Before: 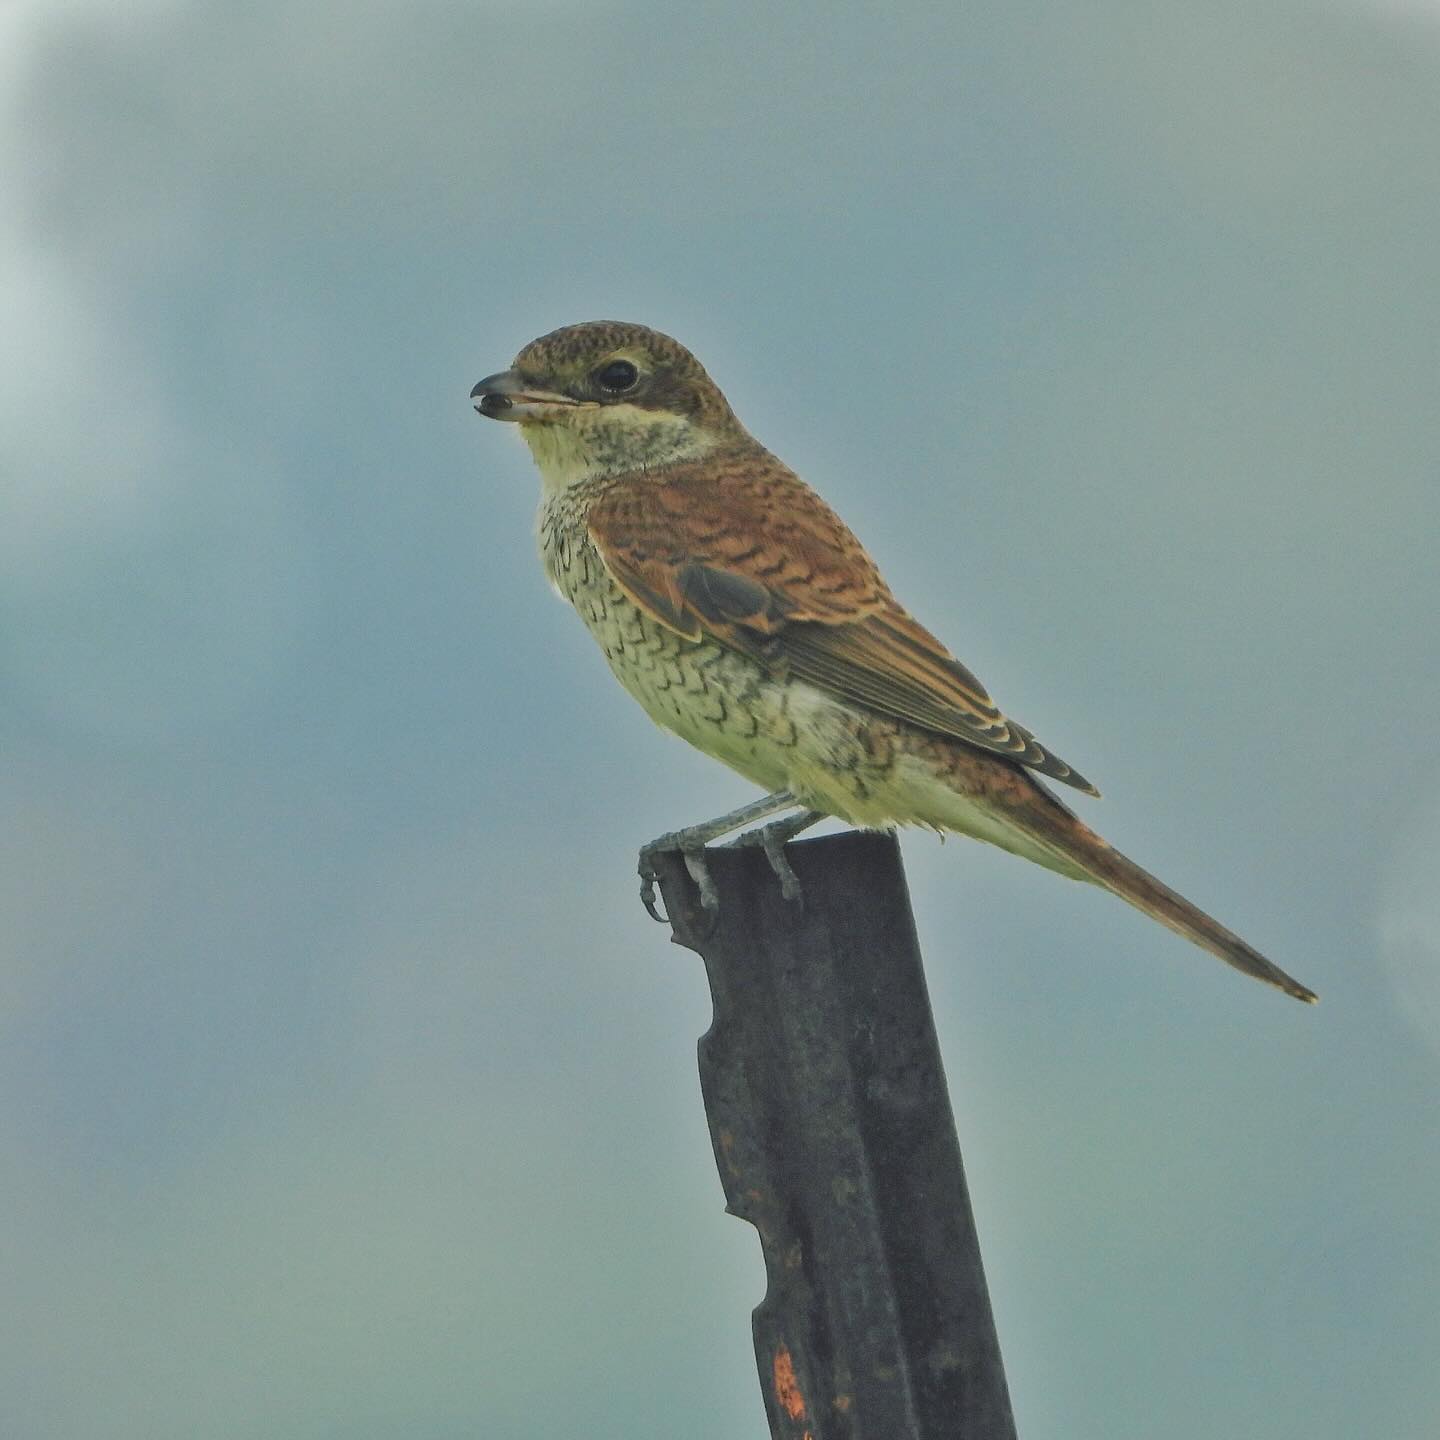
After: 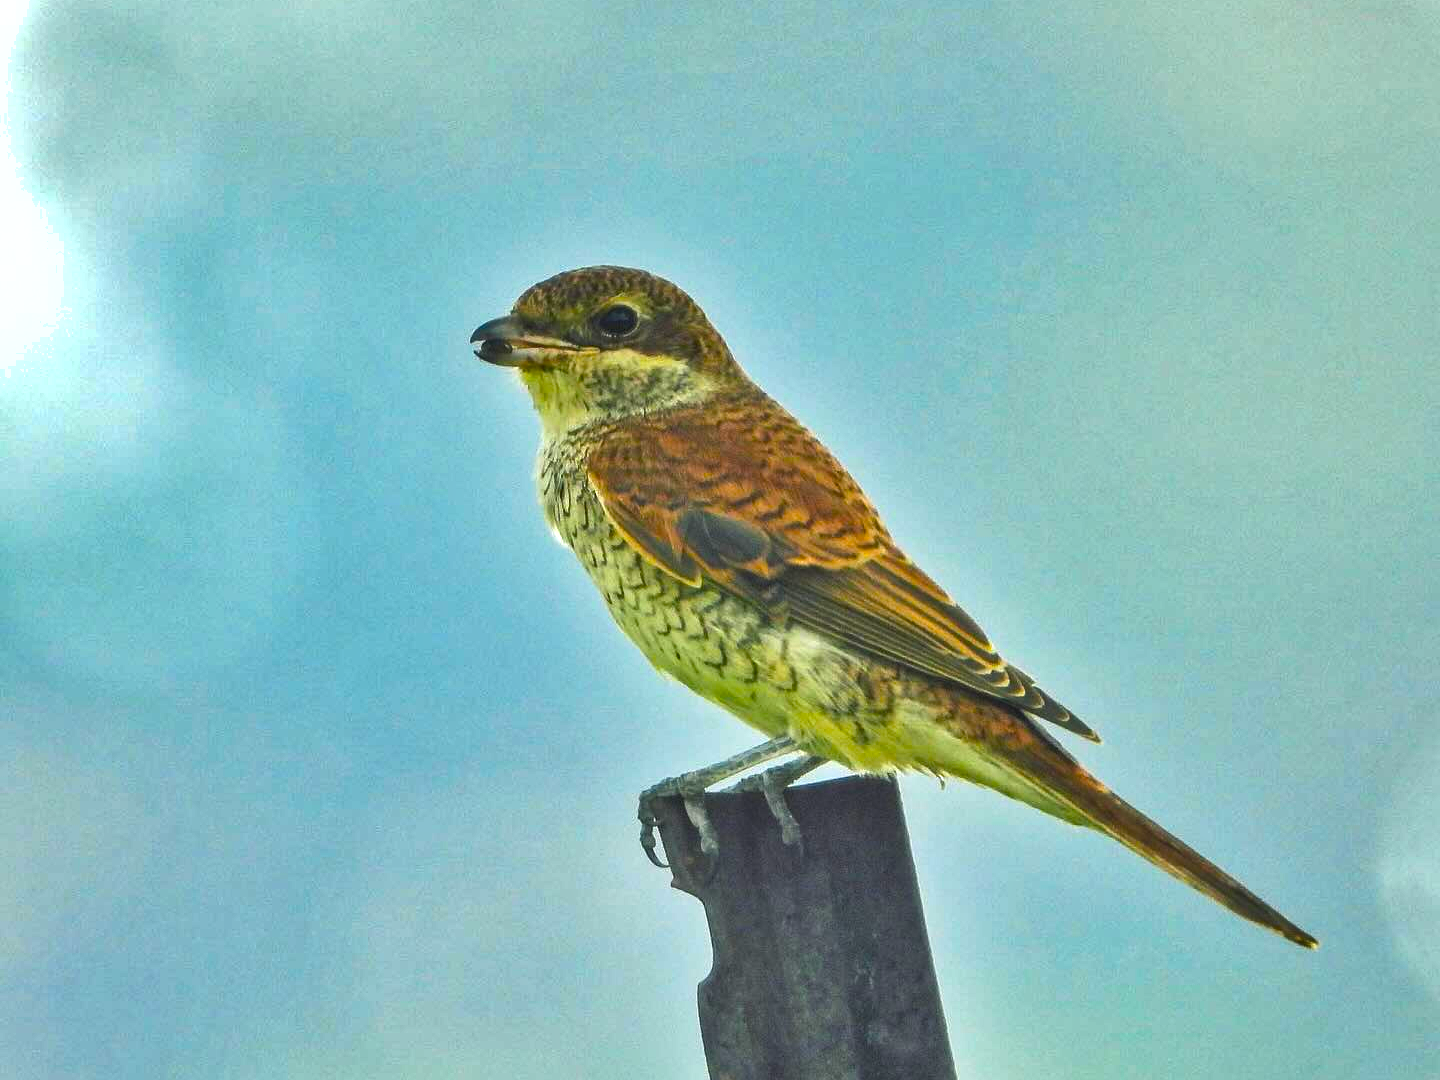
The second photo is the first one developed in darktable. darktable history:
shadows and highlights: shadows 60, soften with gaussian
white balance: emerald 1
crop: top 3.857%, bottom 21.132%
color balance rgb: linear chroma grading › global chroma 10%, perceptual saturation grading › global saturation 40%, perceptual brilliance grading › global brilliance 30%, global vibrance 20%
local contrast: on, module defaults
